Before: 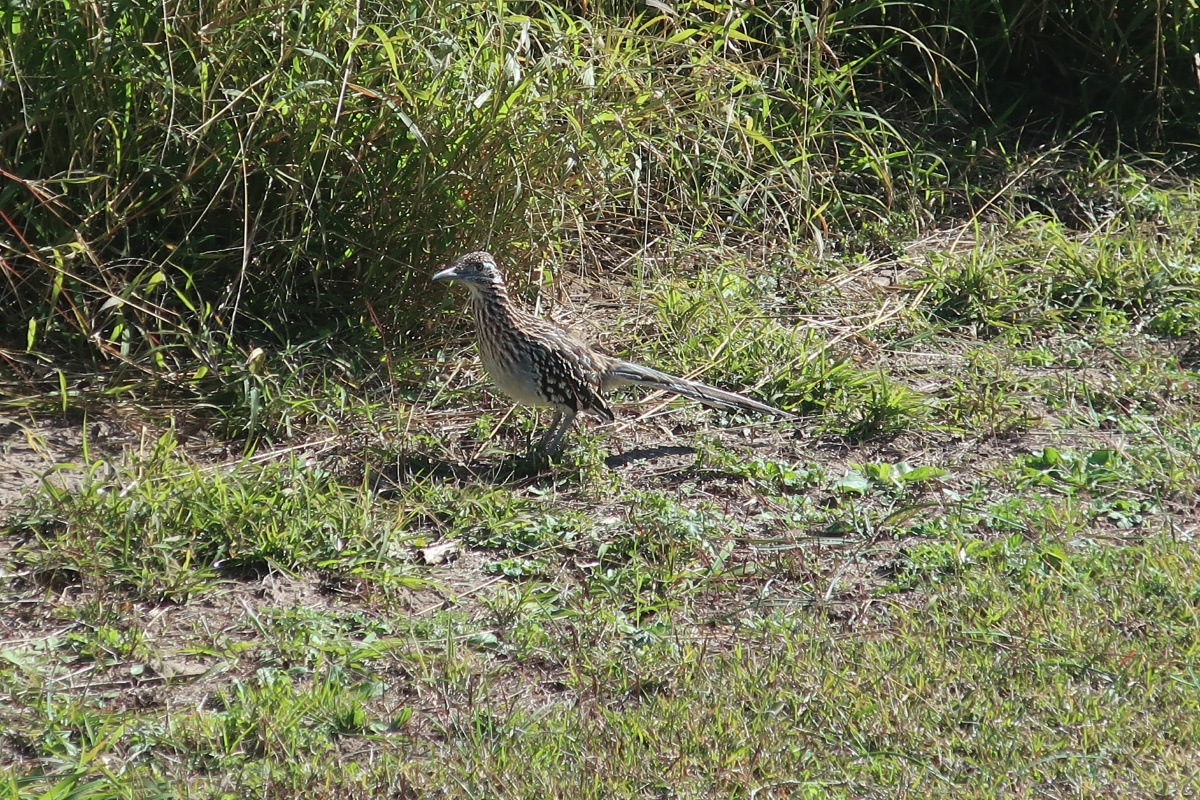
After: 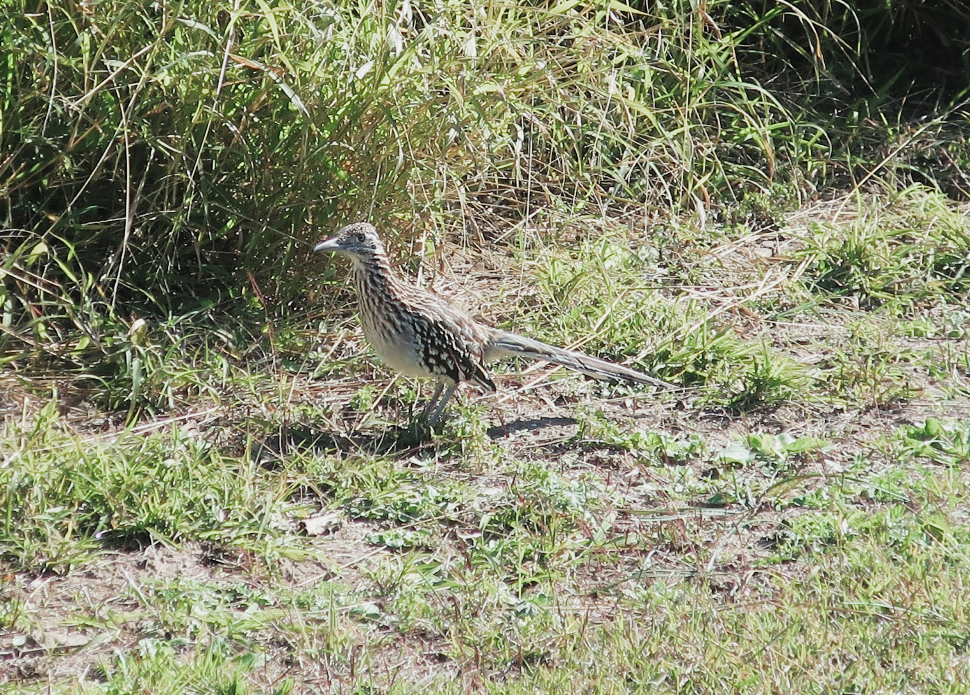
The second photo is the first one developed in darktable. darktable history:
filmic rgb: black relative exposure -8.01 EV, white relative exposure 4.05 EV, hardness 4.17, contrast 0.927, add noise in highlights 0.001, color science v3 (2019), use custom middle-gray values true, contrast in highlights soft
exposure: black level correction 0, exposure 1 EV, compensate highlight preservation false
crop: left 9.906%, top 3.625%, right 9.209%, bottom 9.451%
